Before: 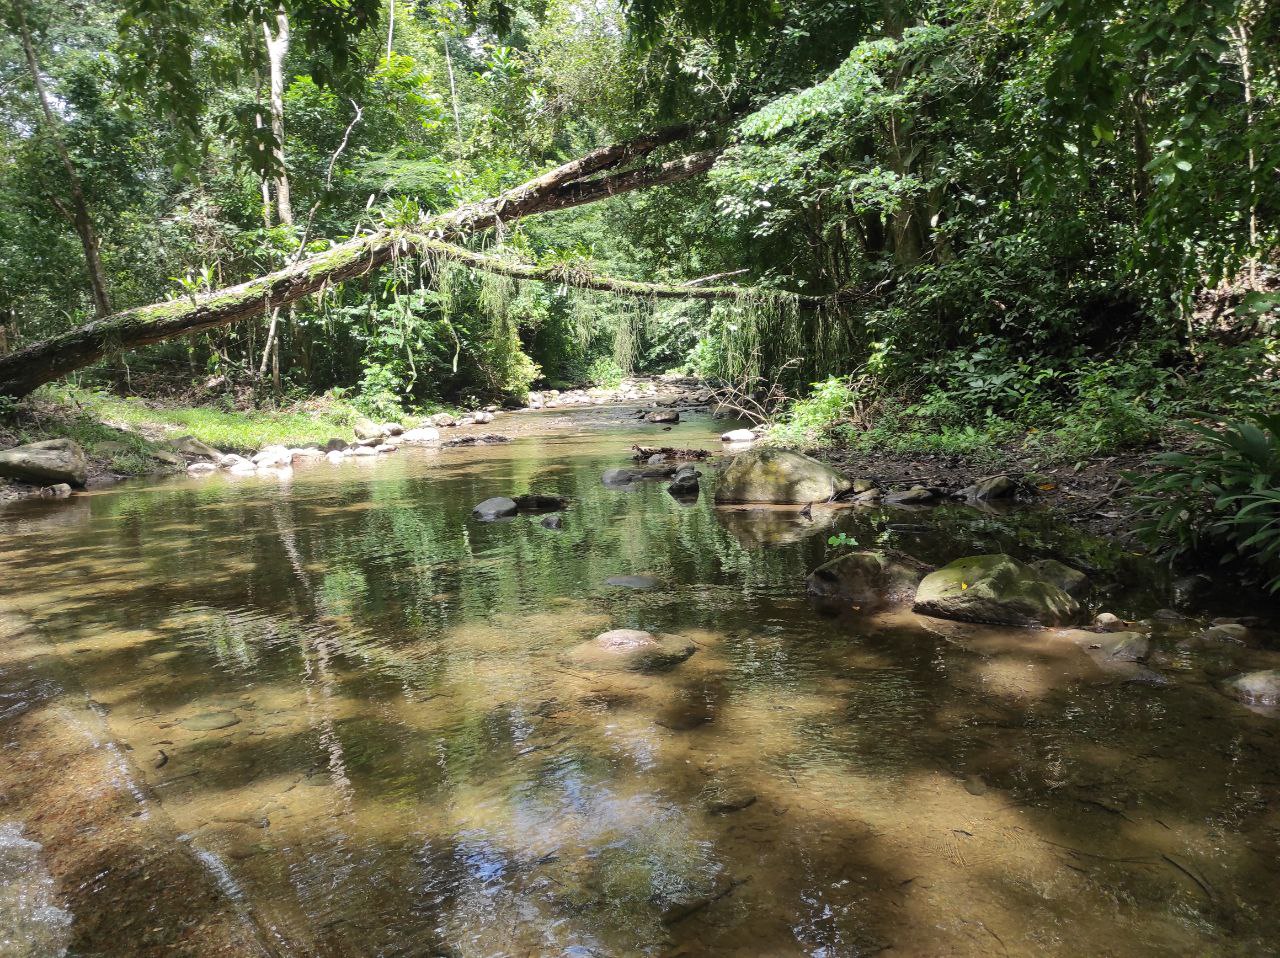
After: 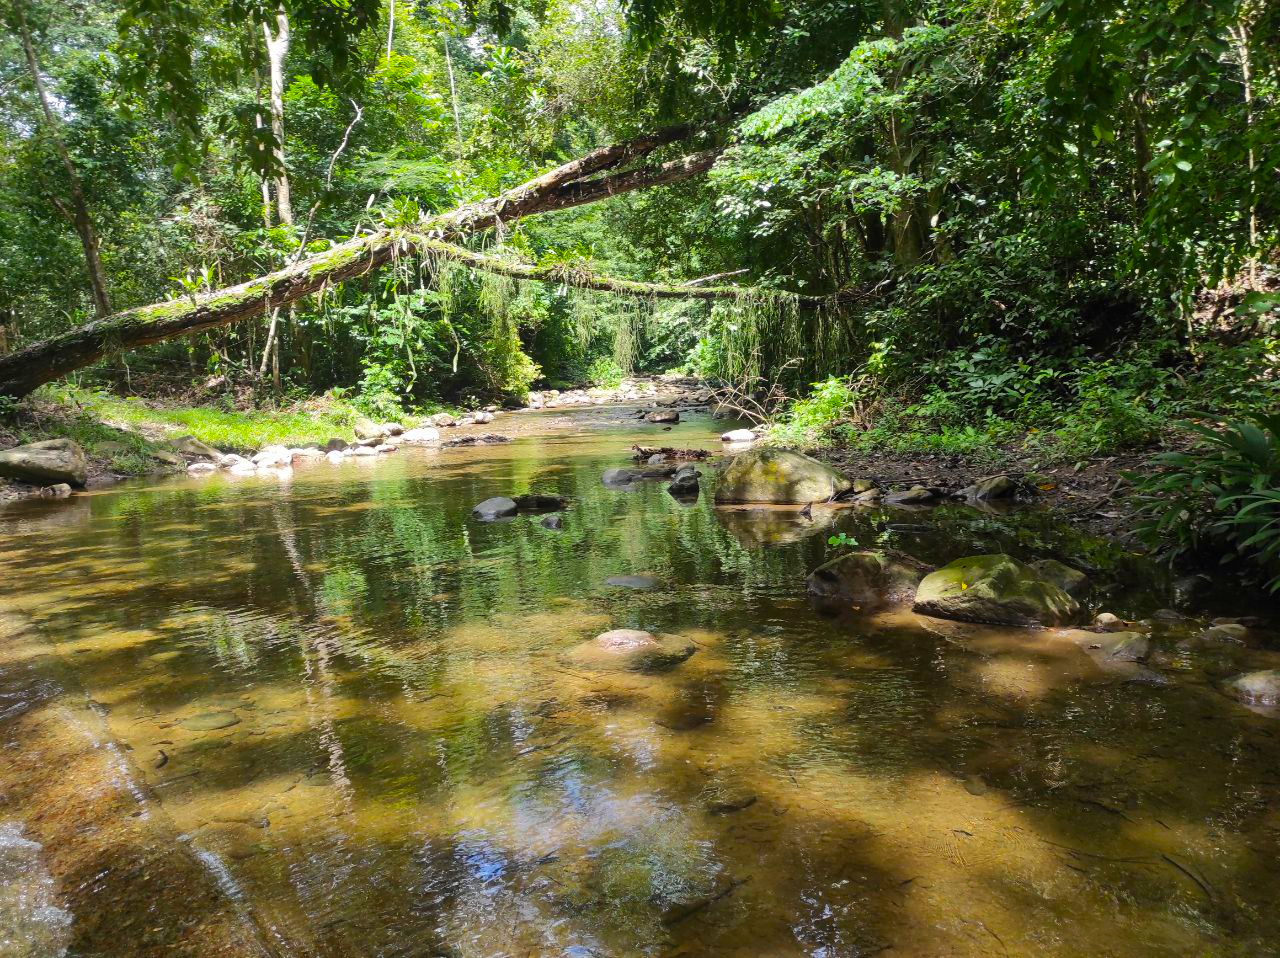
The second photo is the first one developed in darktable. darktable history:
color balance rgb: perceptual saturation grading › global saturation 30%, global vibrance 20%
vibrance: on, module defaults
